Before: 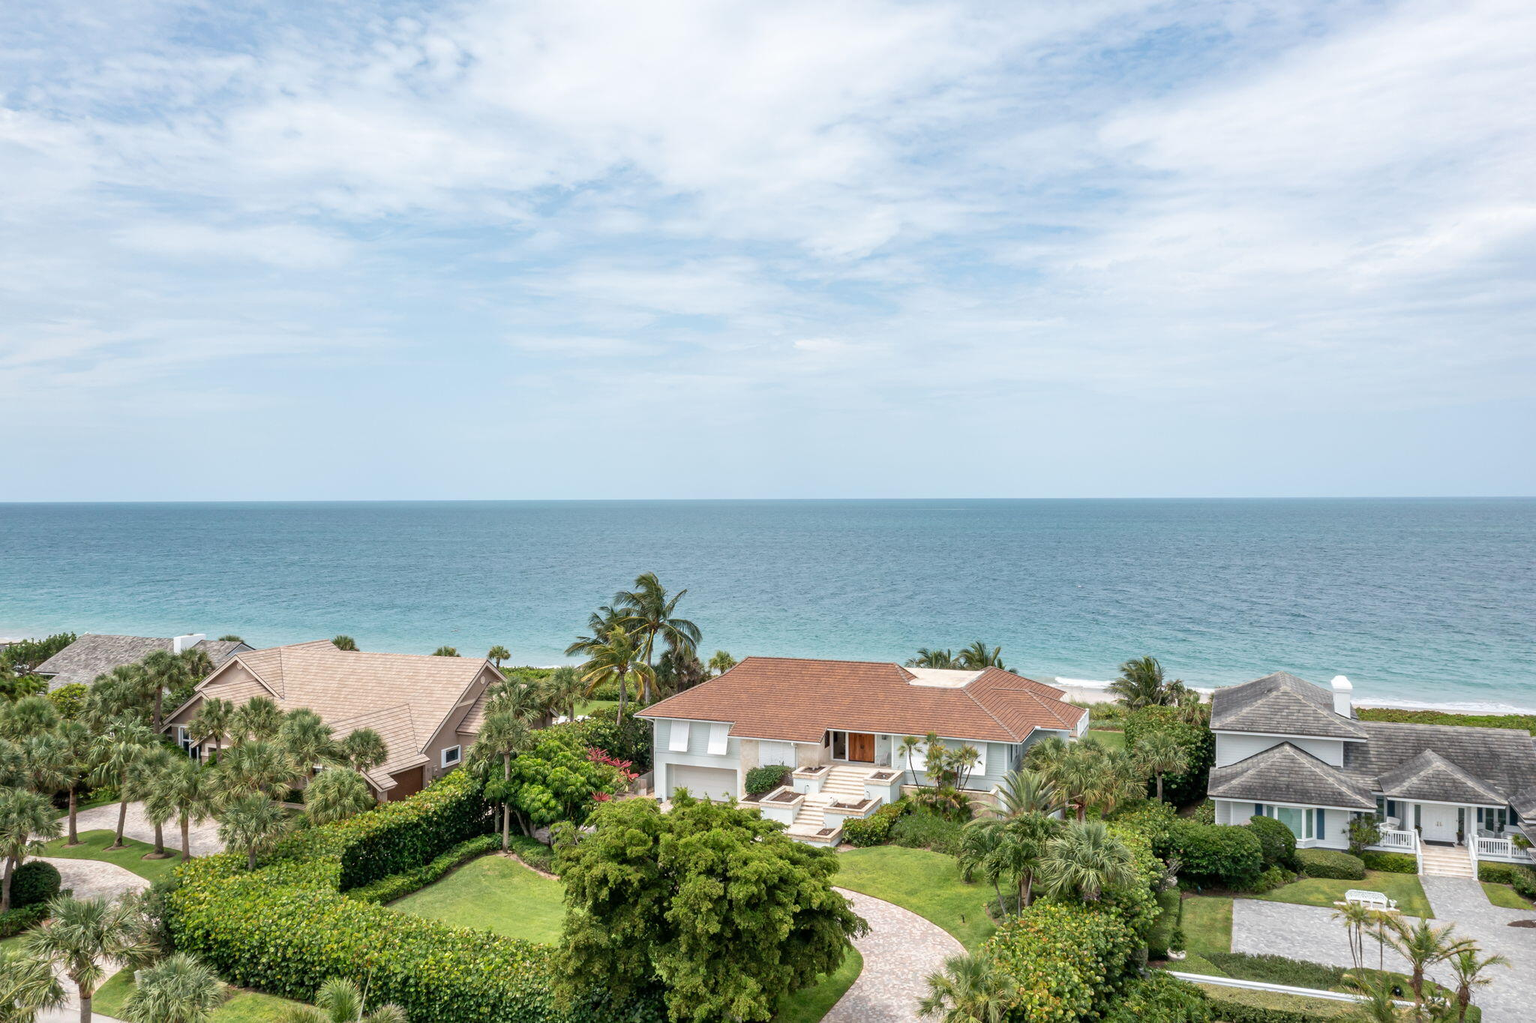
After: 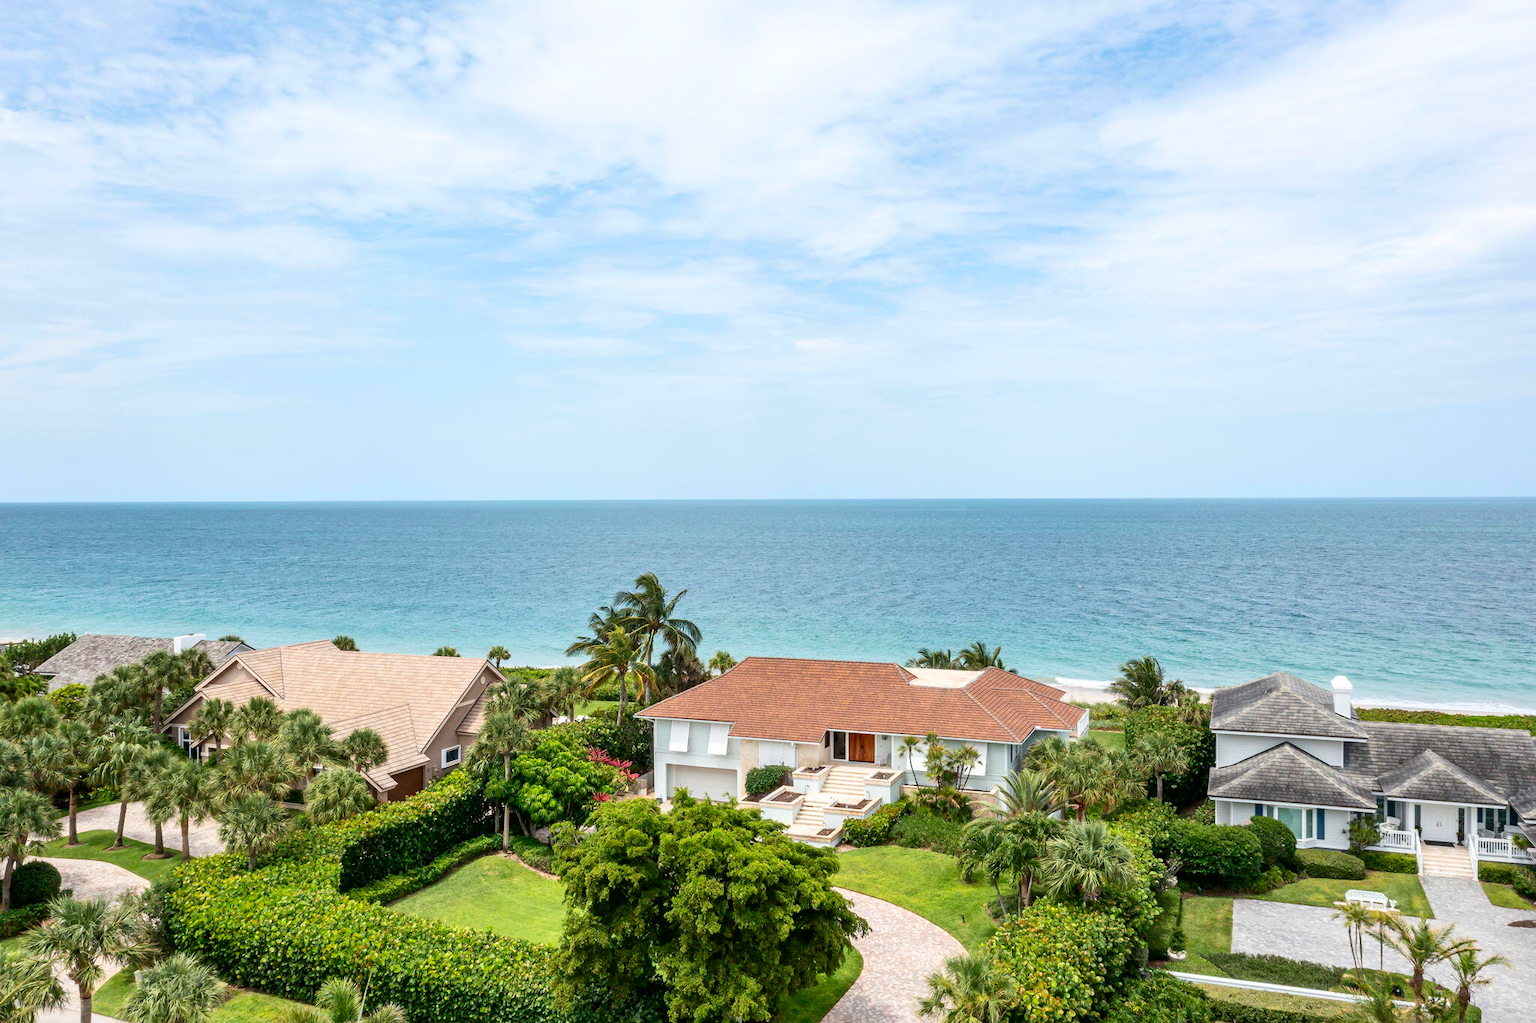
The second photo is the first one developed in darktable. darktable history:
contrast brightness saturation: contrast 0.176, saturation 0.3
